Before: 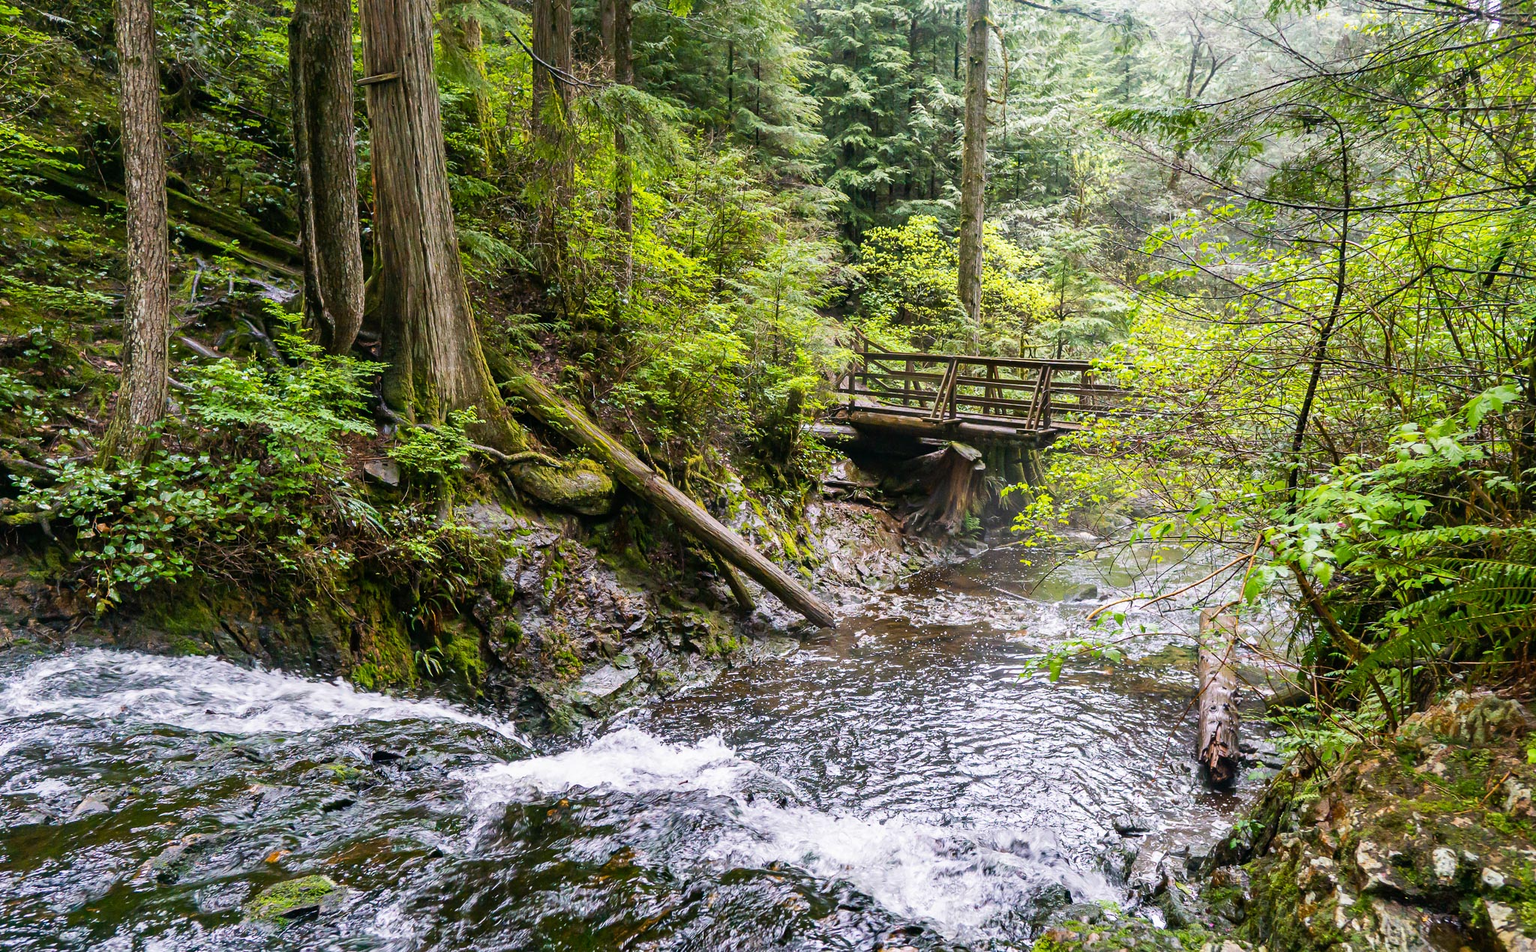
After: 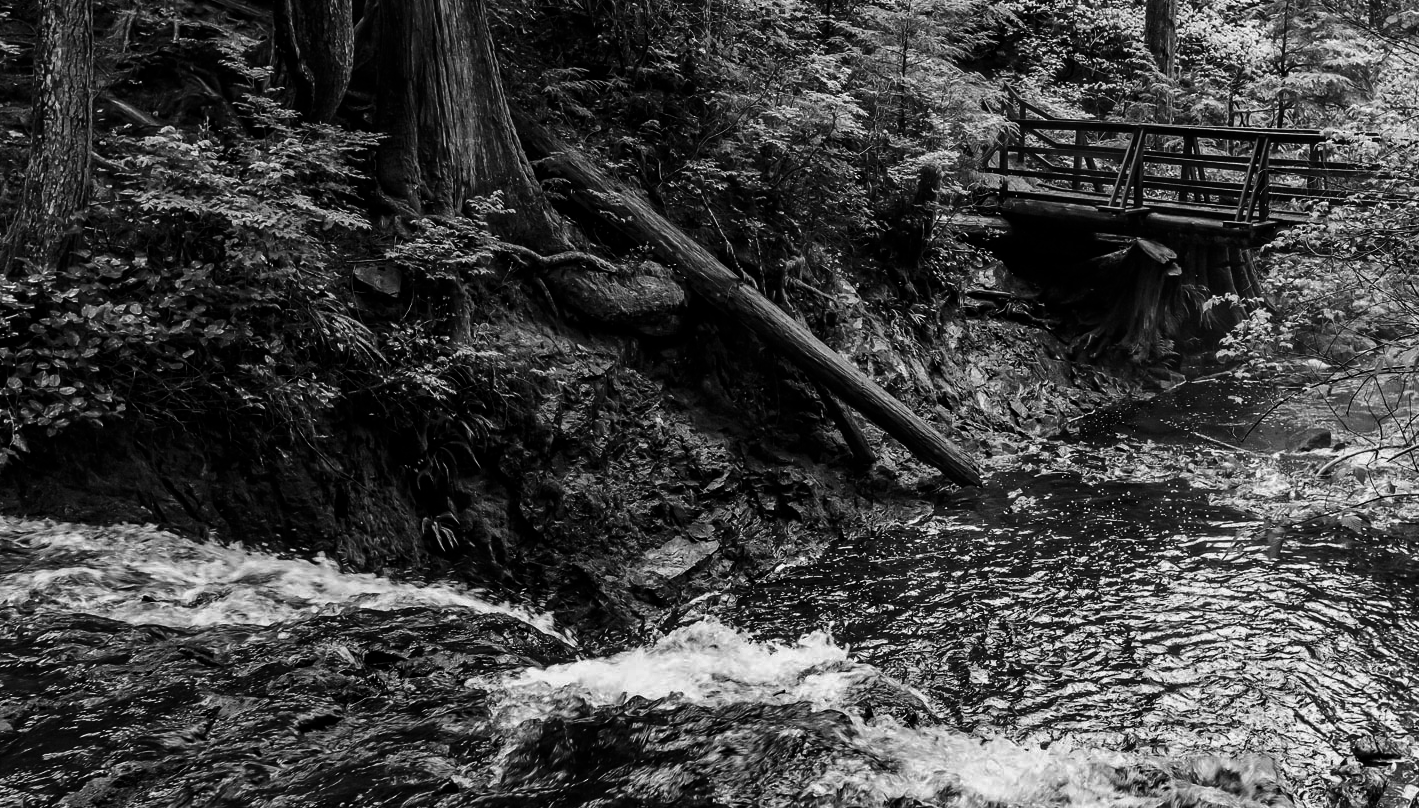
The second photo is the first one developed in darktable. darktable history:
contrast brightness saturation: contrast -0.03, brightness -0.59, saturation -1
haze removal: compatibility mode true, adaptive false
crop: left 6.488%, top 27.668%, right 24.183%, bottom 8.656%
